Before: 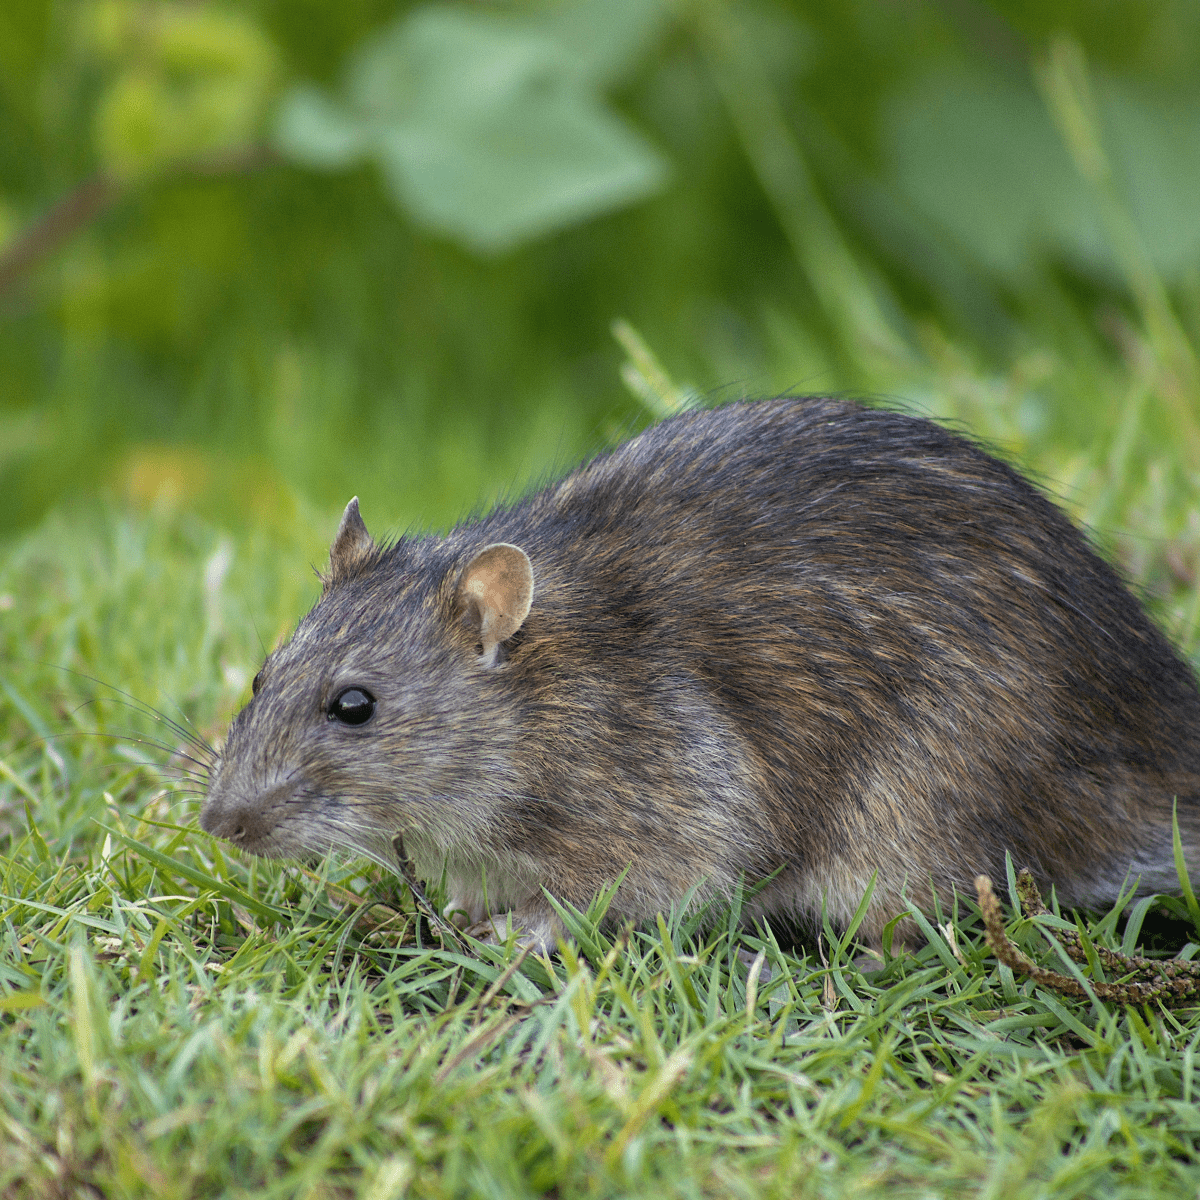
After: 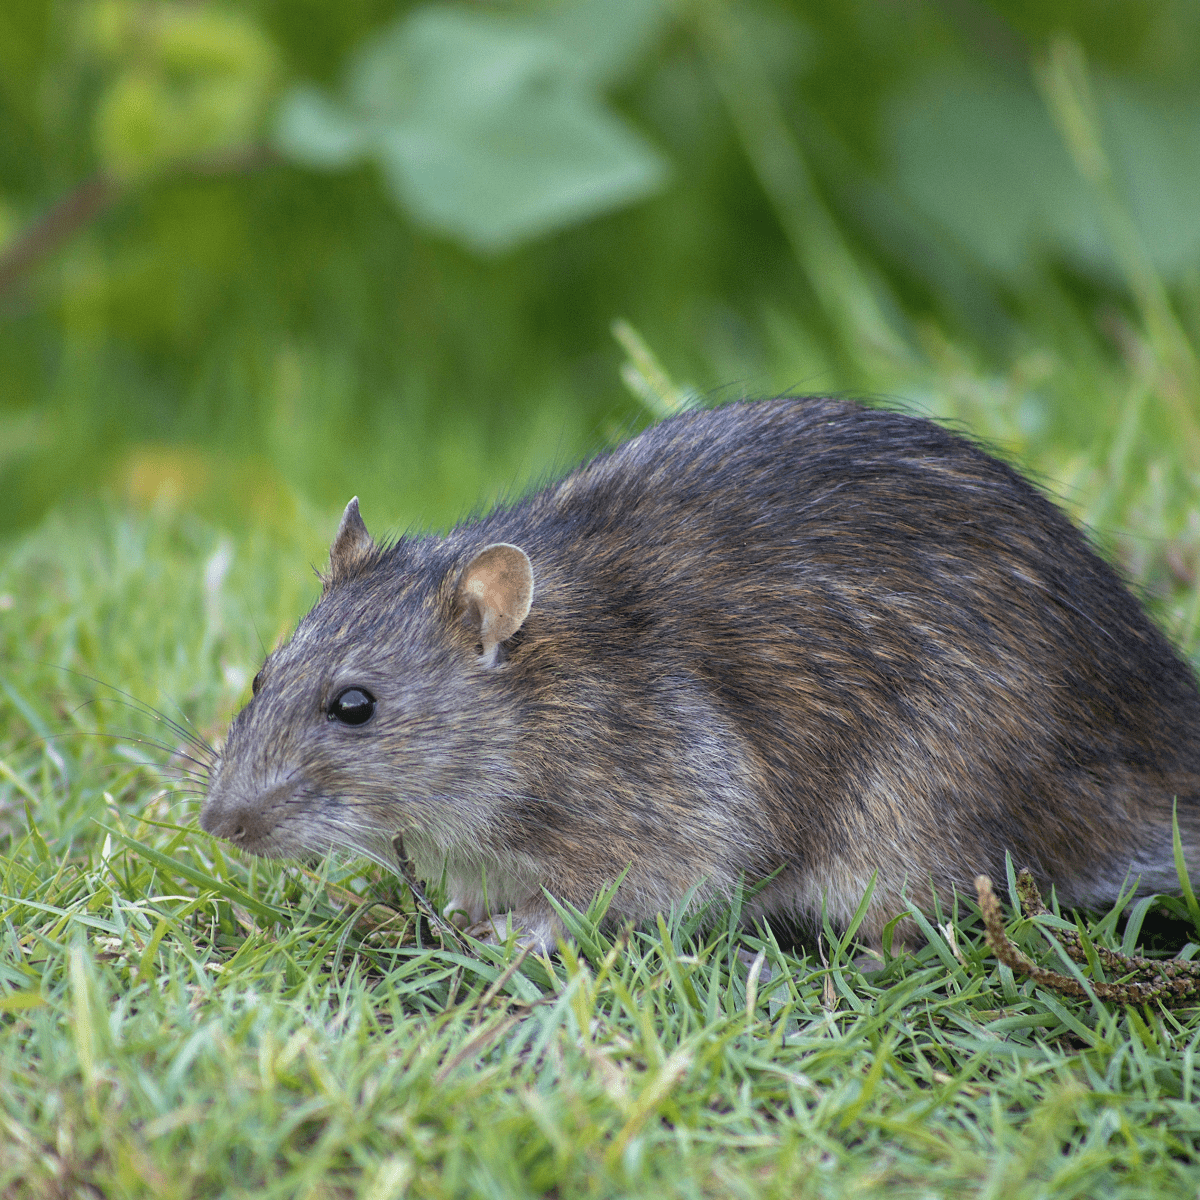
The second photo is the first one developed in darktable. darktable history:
color calibration: illuminant as shot in camera, x 0.358, y 0.373, temperature 4628.91 K
bloom: size 40%
